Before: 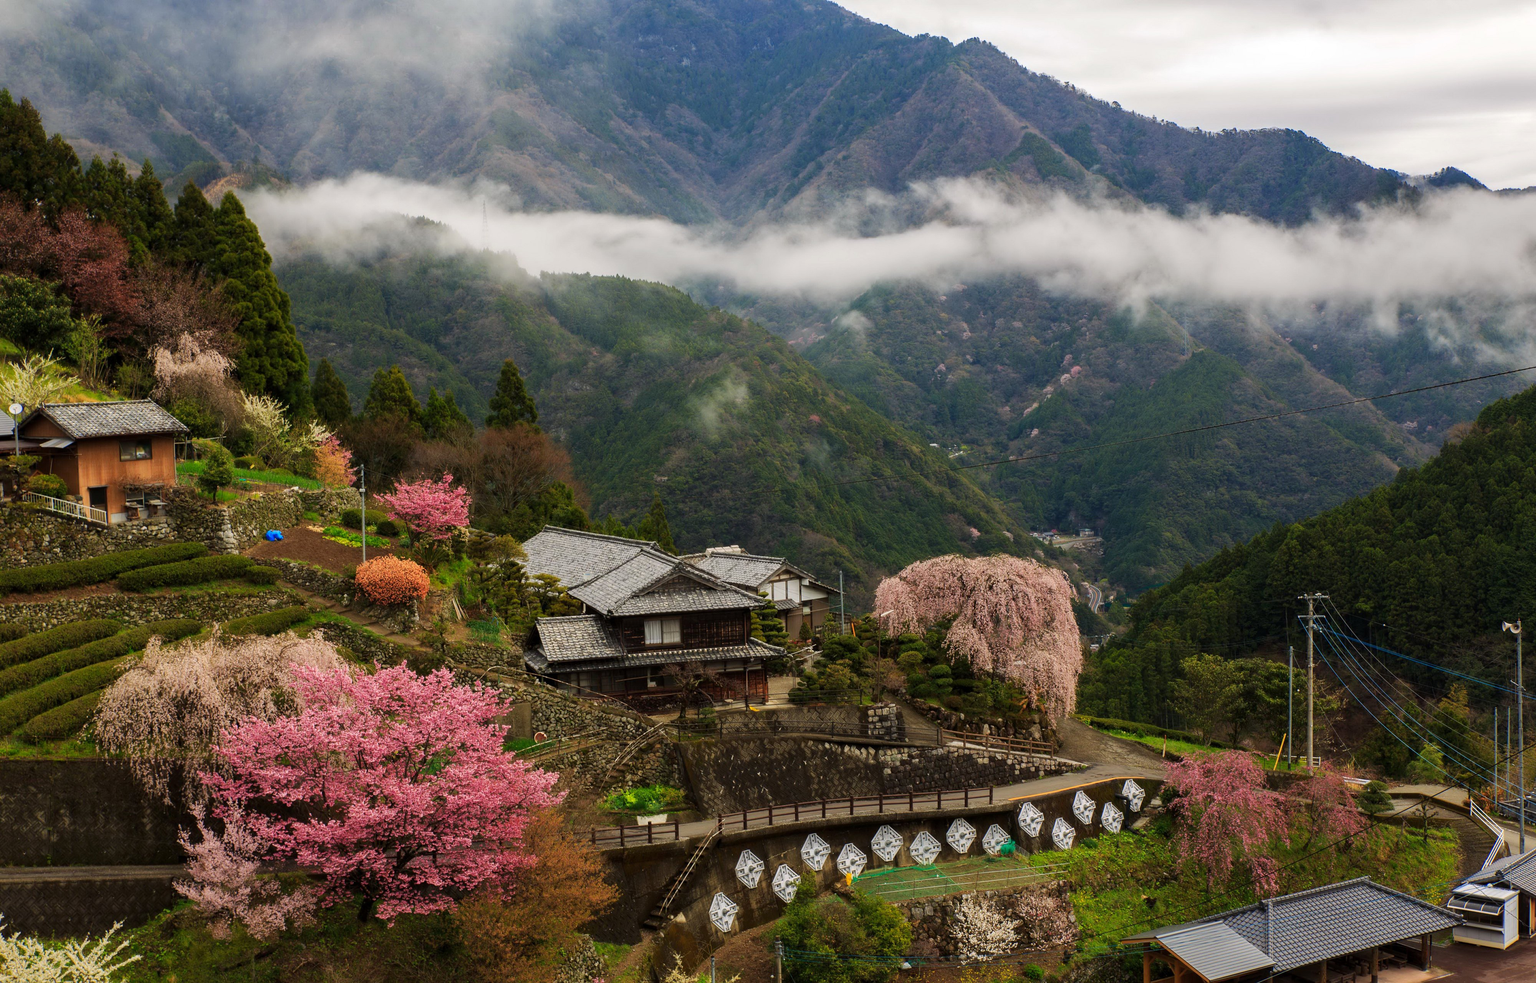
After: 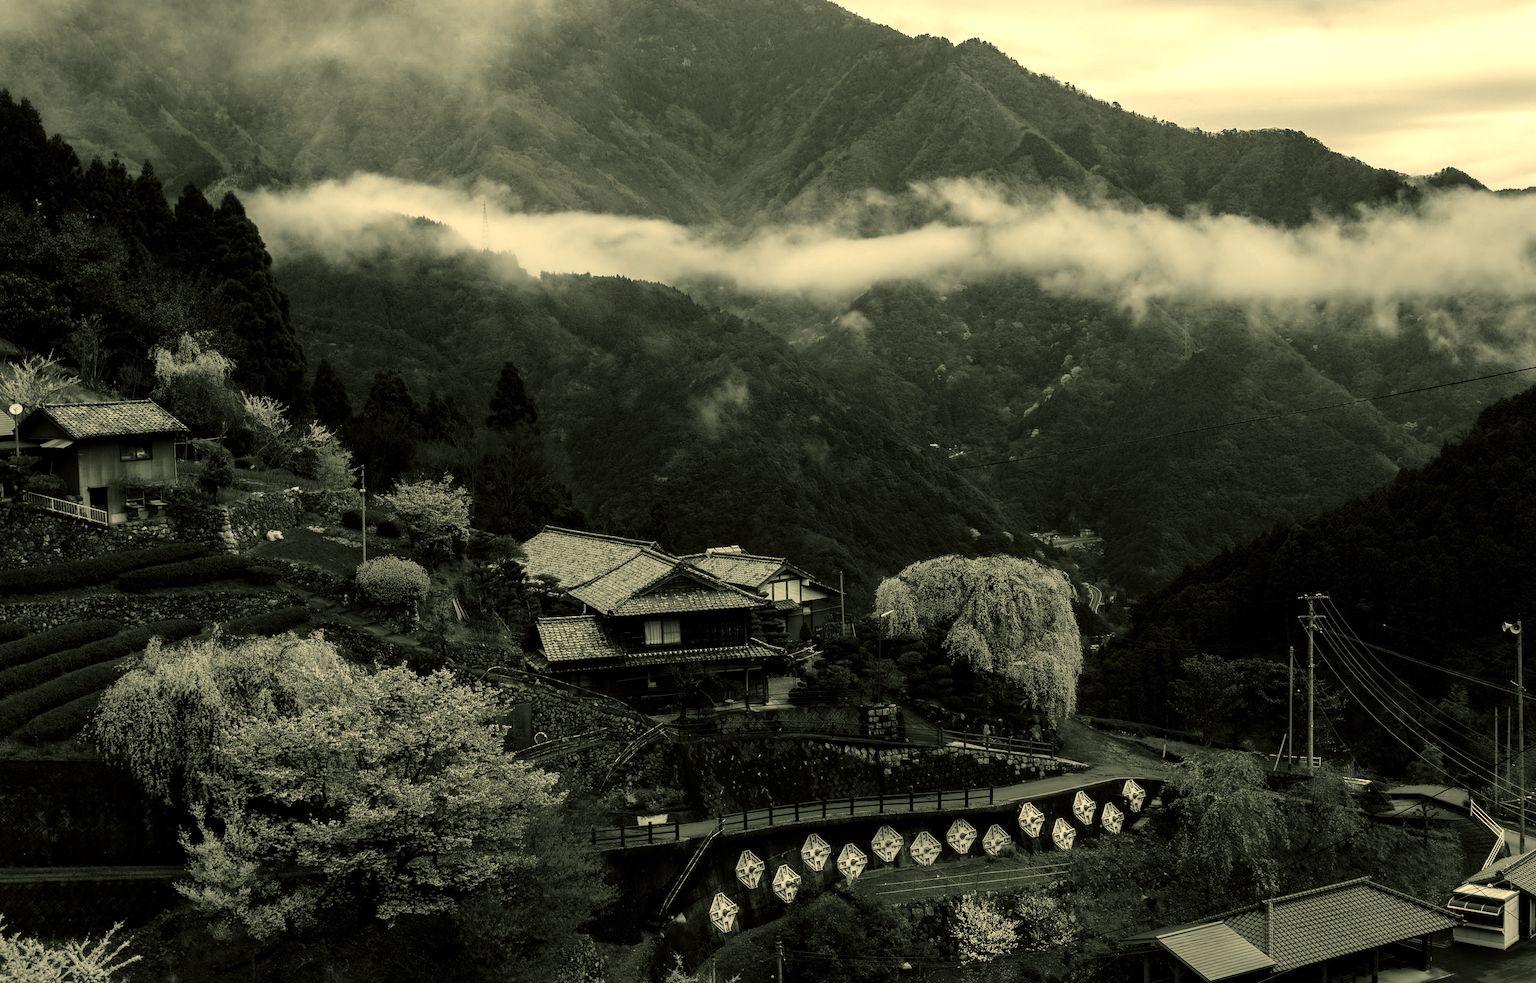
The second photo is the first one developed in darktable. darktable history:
color calibration: output gray [0.246, 0.254, 0.501, 0], gray › normalize channels true, illuminant same as pipeline (D50), adaptation XYZ, x 0.346, y 0.359, gamut compression 0
color balance: mode lift, gamma, gain (sRGB), lift [1.014, 0.966, 0.918, 0.87], gamma [0.86, 0.734, 0.918, 0.976], gain [1.063, 1.13, 1.063, 0.86]
